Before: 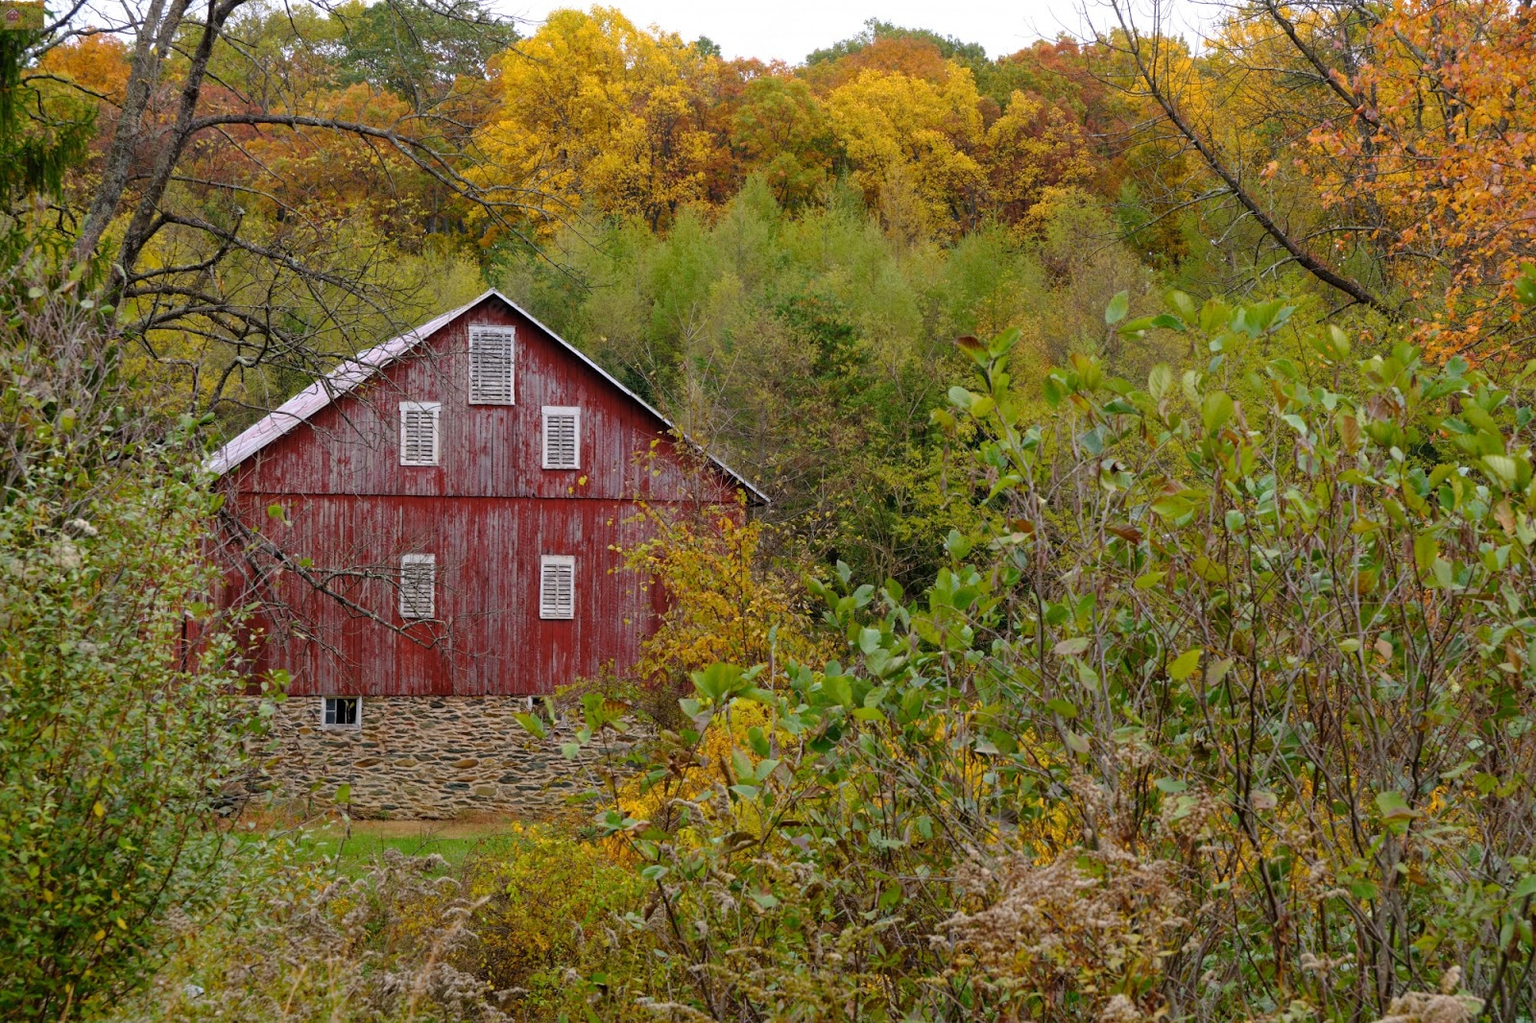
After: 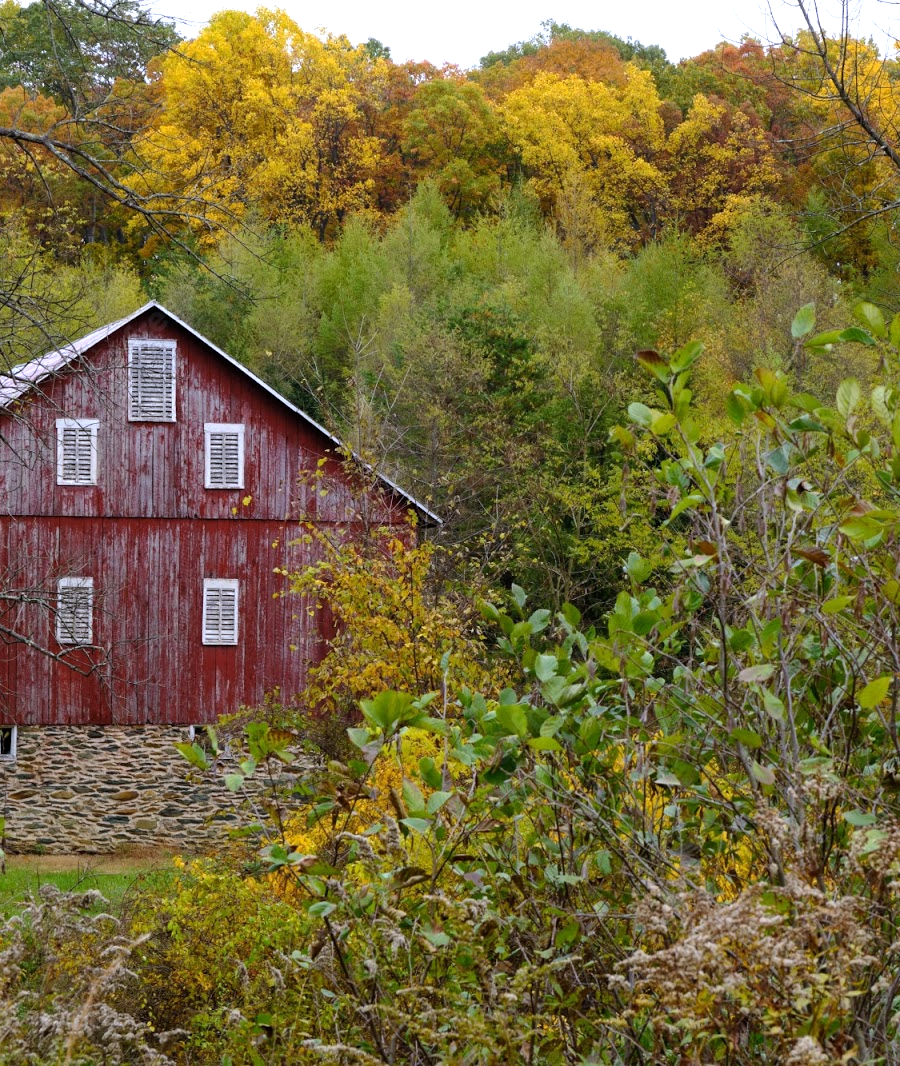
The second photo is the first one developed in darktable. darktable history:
tone equalizer: -8 EV -0.417 EV, -7 EV -0.389 EV, -6 EV -0.333 EV, -5 EV -0.222 EV, -3 EV 0.222 EV, -2 EV 0.333 EV, -1 EV 0.389 EV, +0 EV 0.417 EV, edges refinement/feathering 500, mask exposure compensation -1.57 EV, preserve details no
white balance: red 0.954, blue 1.079
crop and rotate: left 22.516%, right 21.234%
